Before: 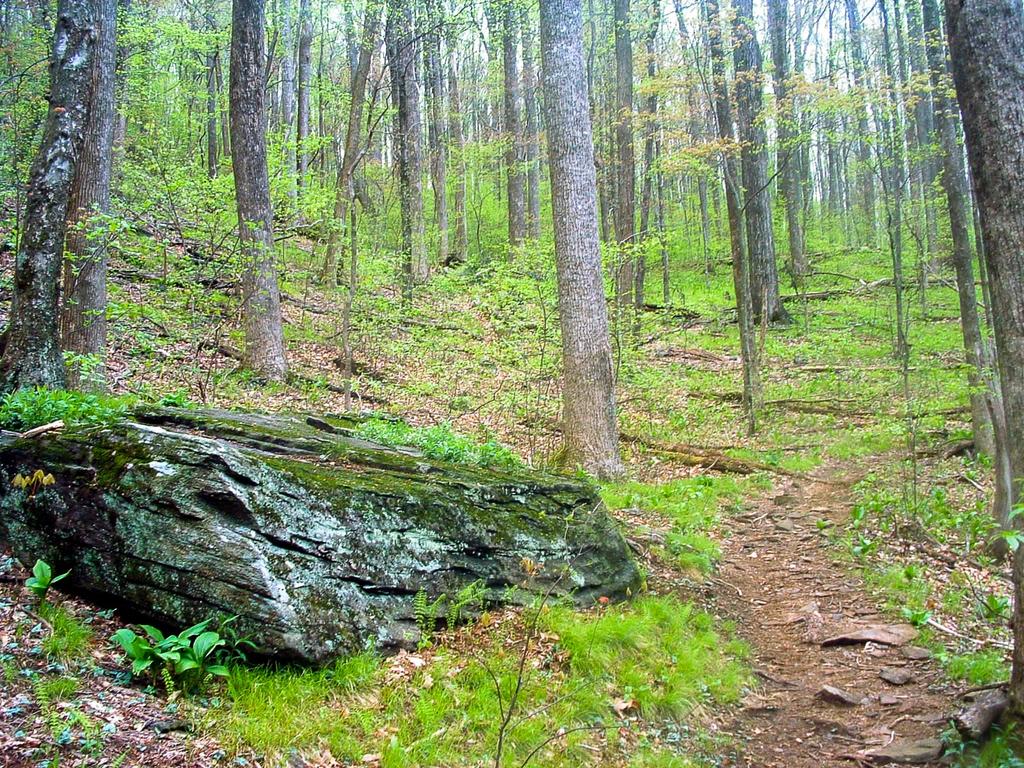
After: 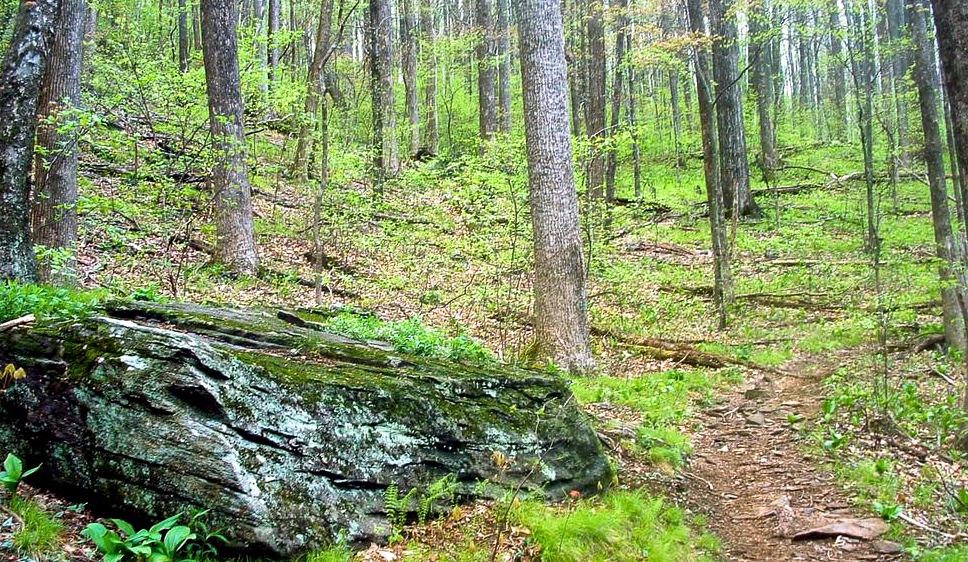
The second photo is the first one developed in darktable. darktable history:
local contrast: mode bilateral grid, contrast 50, coarseness 49, detail 150%, midtone range 0.2
crop and rotate: left 2.904%, top 13.879%, right 2.521%, bottom 12.901%
